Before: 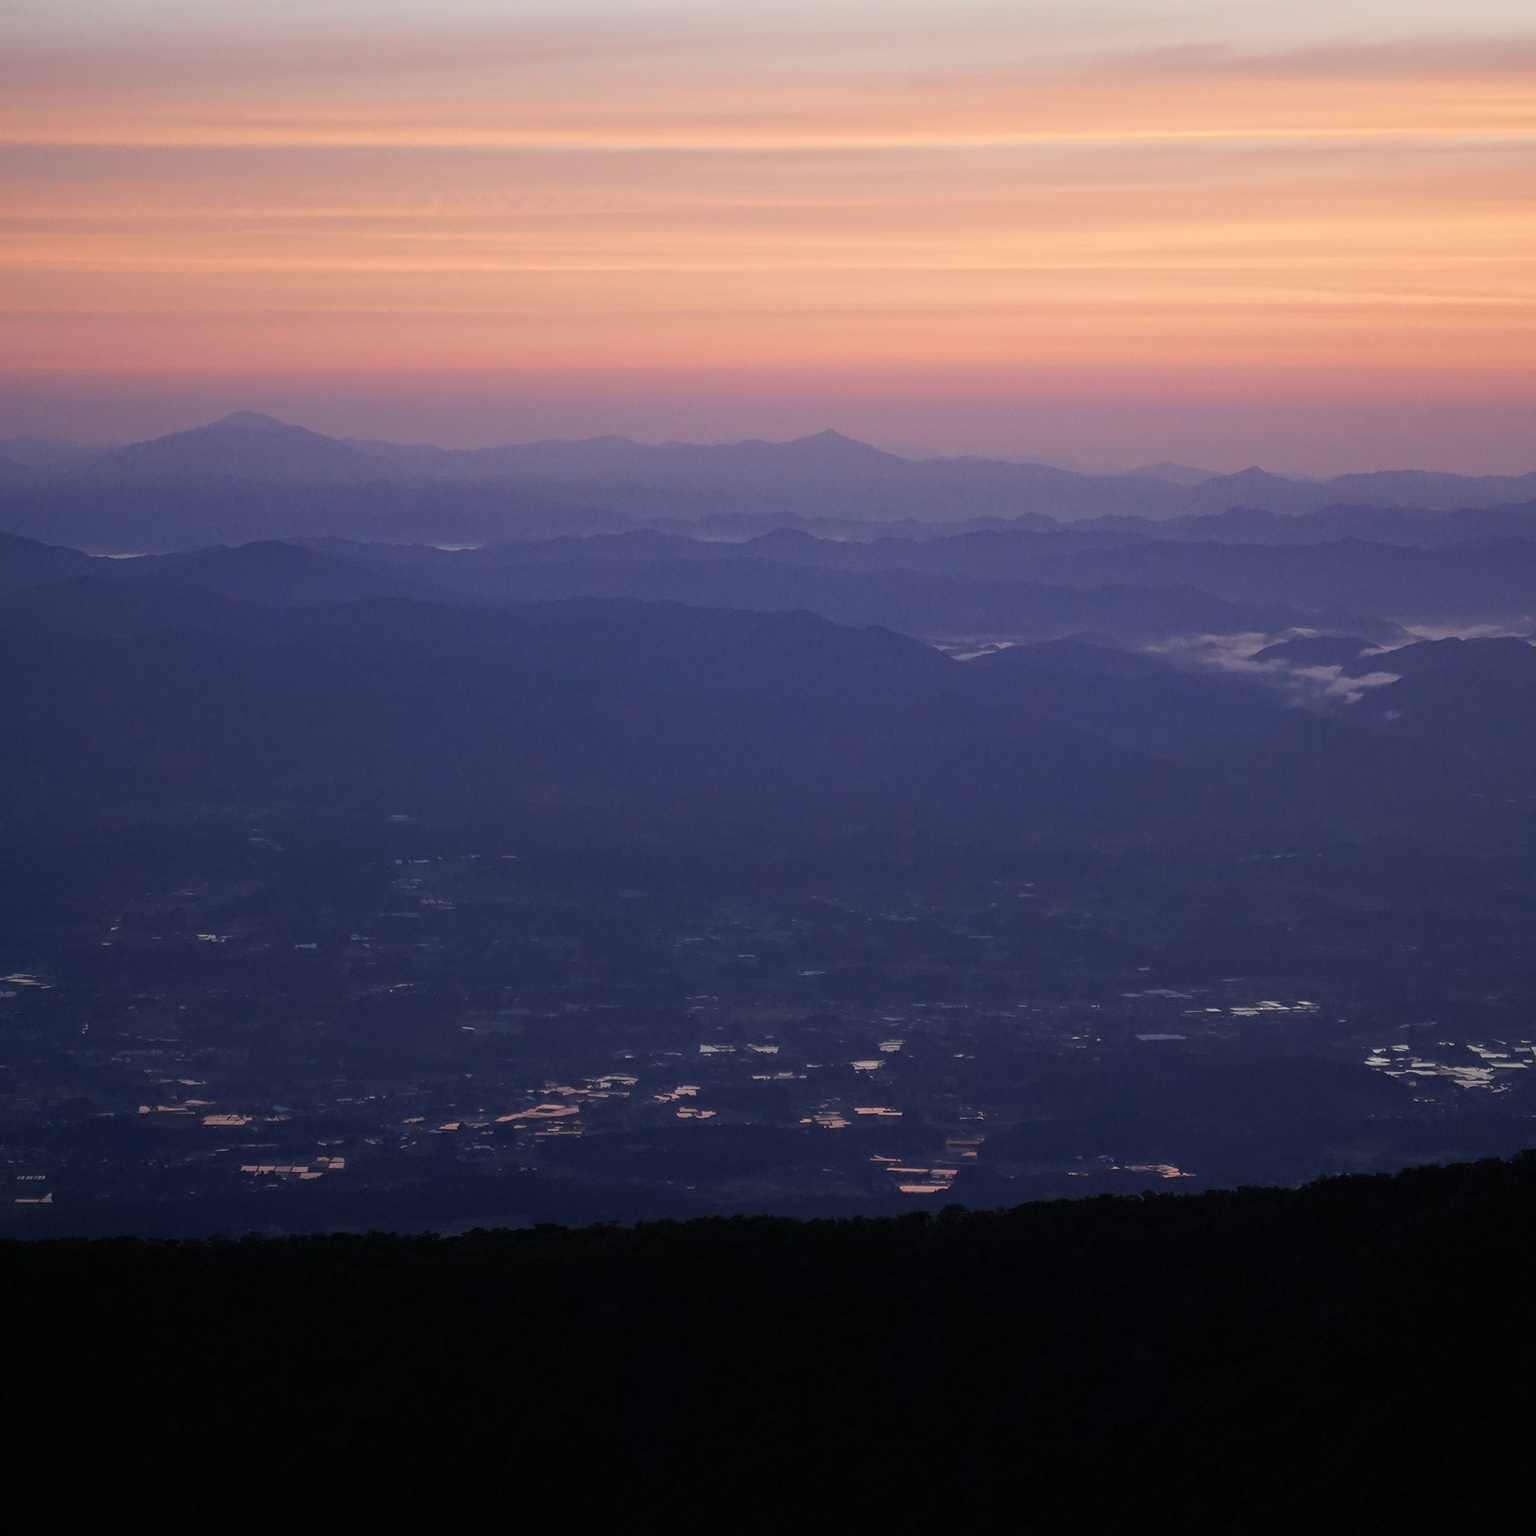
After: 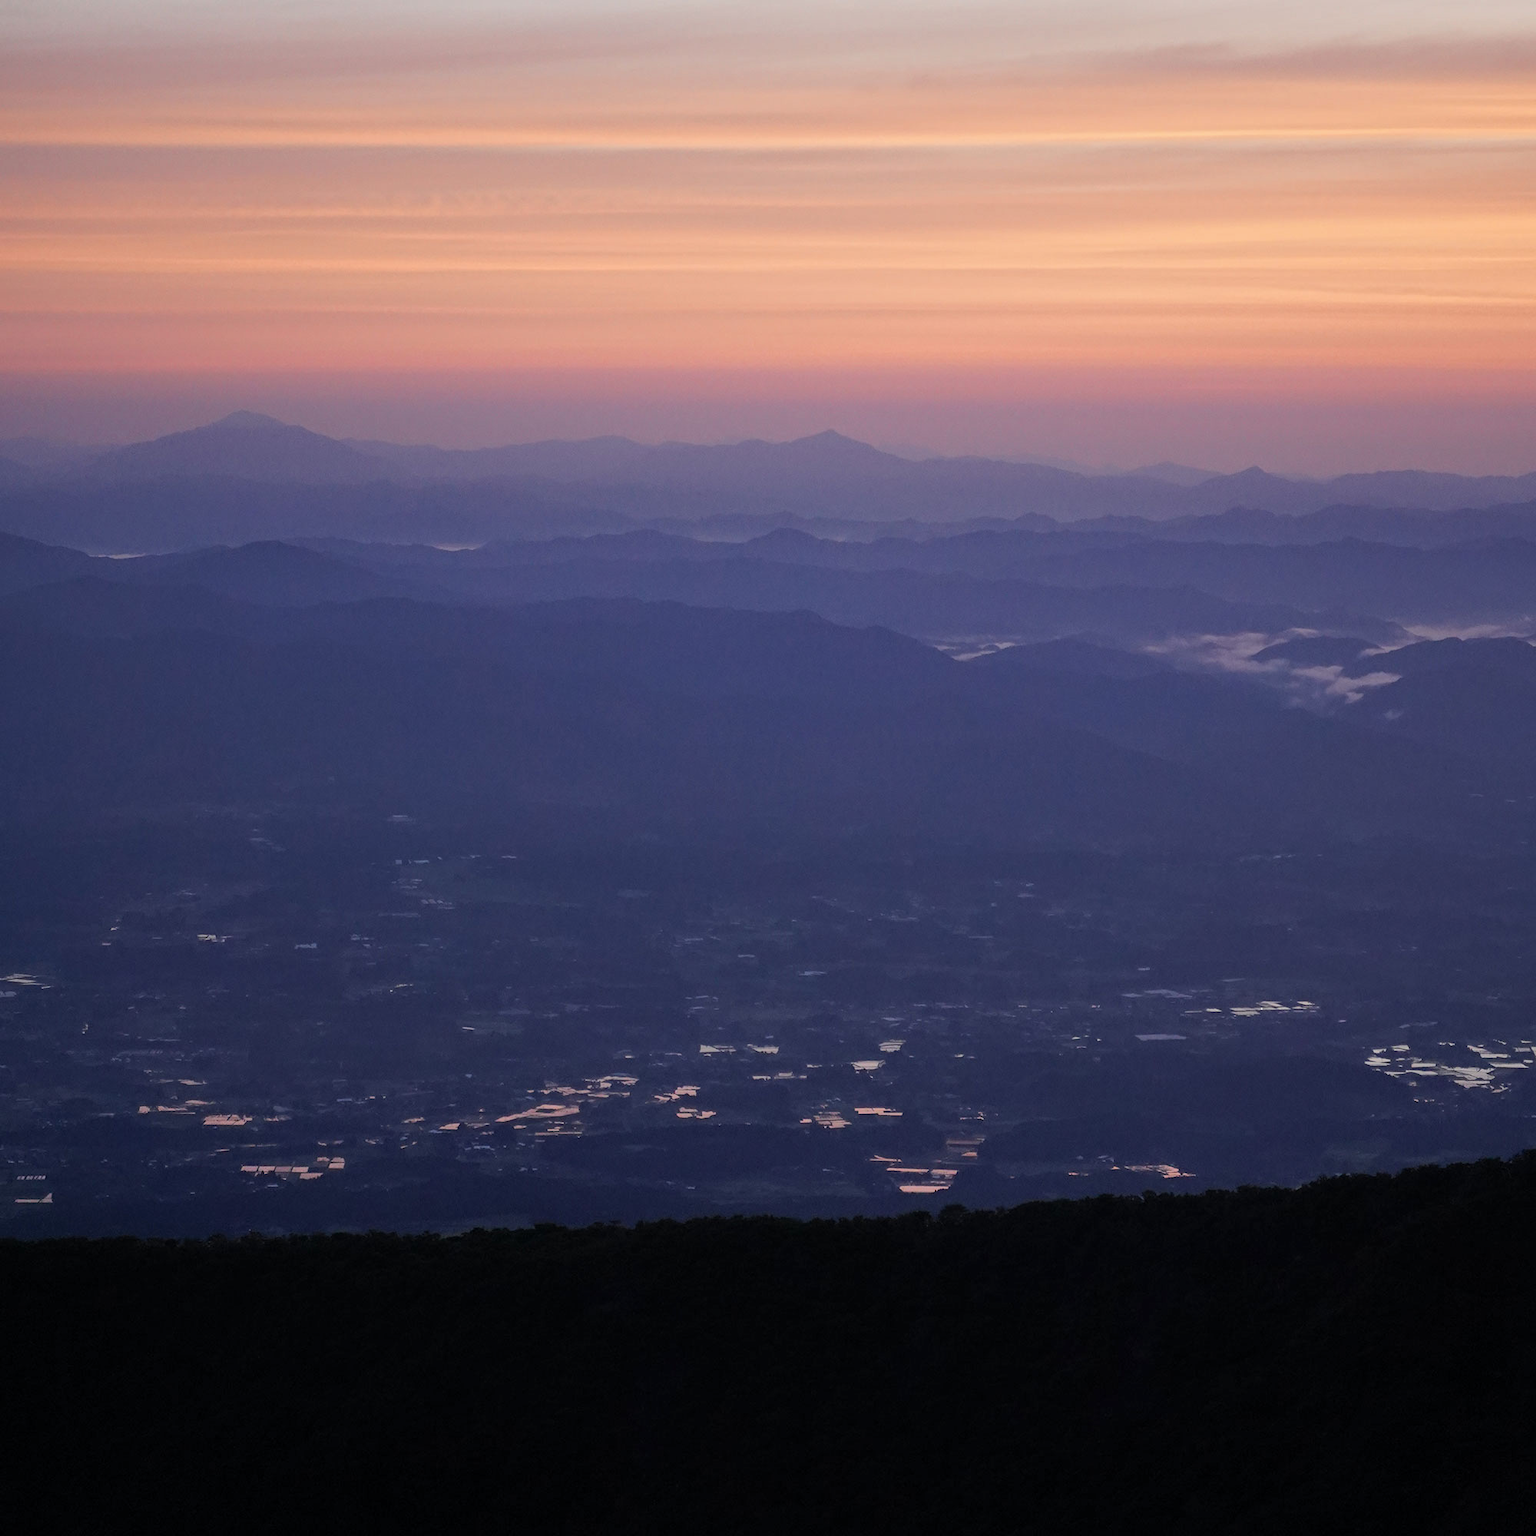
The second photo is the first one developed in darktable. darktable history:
tone equalizer: on, module defaults
shadows and highlights: radius 127.73, shadows 30.27, highlights -30.94, low approximation 0.01, soften with gaussian
